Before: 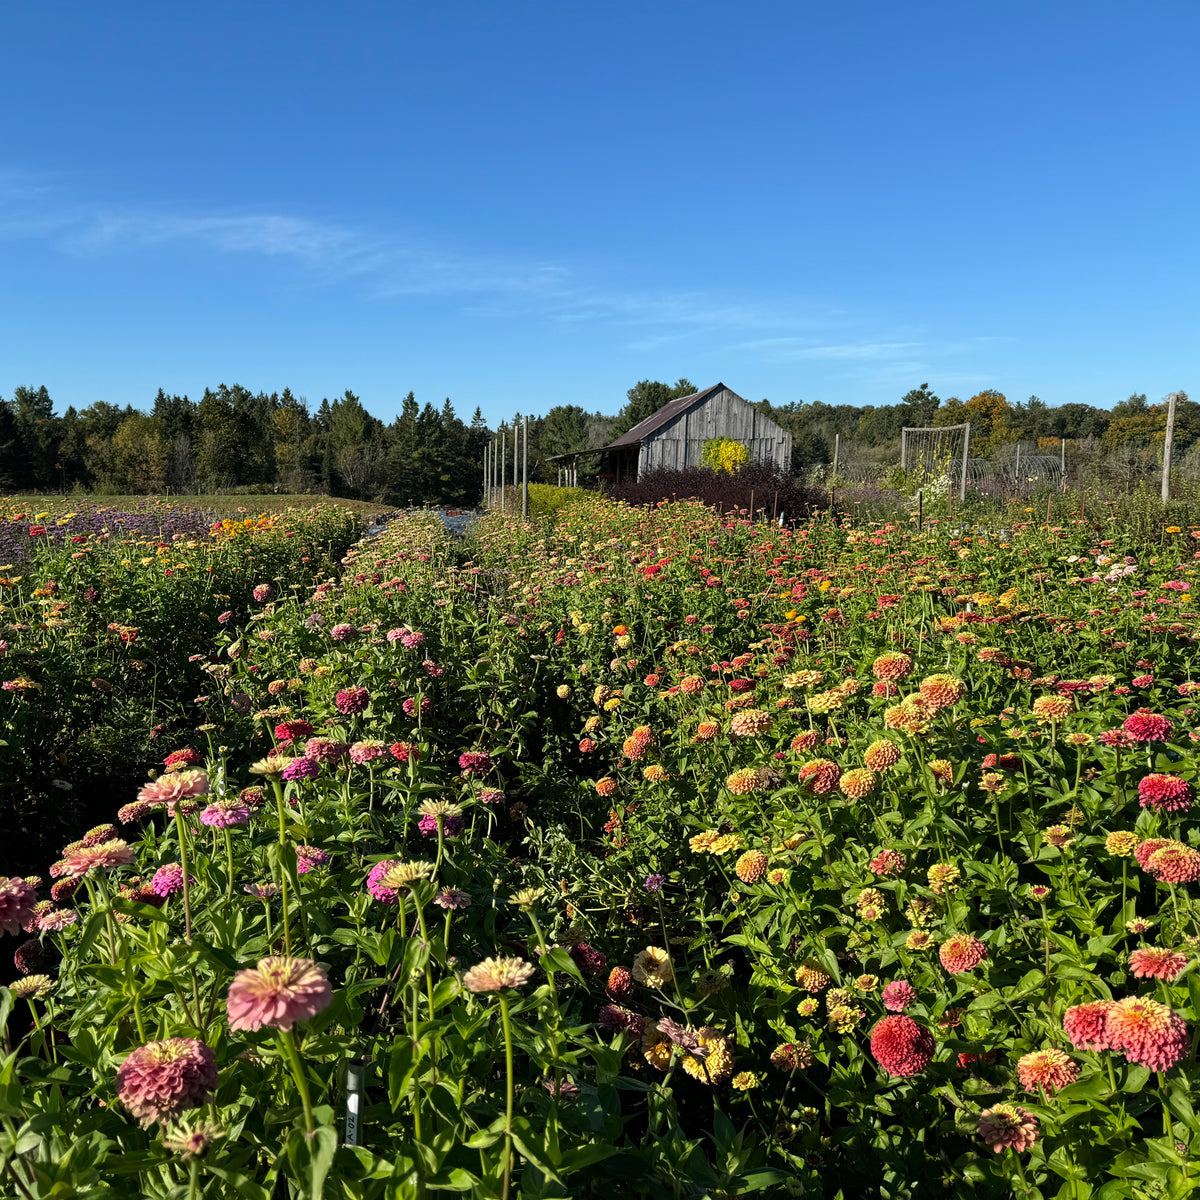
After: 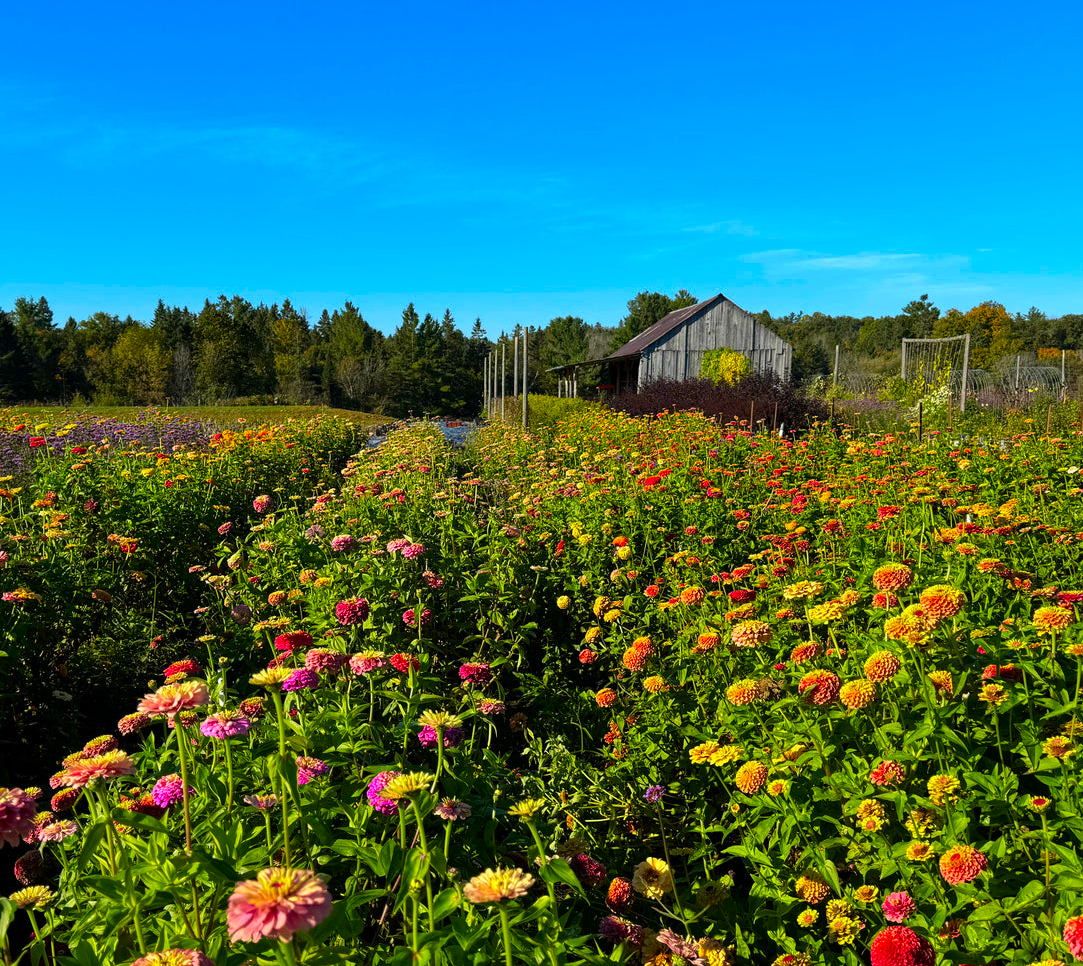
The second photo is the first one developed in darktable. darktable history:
color contrast: green-magenta contrast 1.55, blue-yellow contrast 1.83
crop: top 7.49%, right 9.717%, bottom 11.943%
